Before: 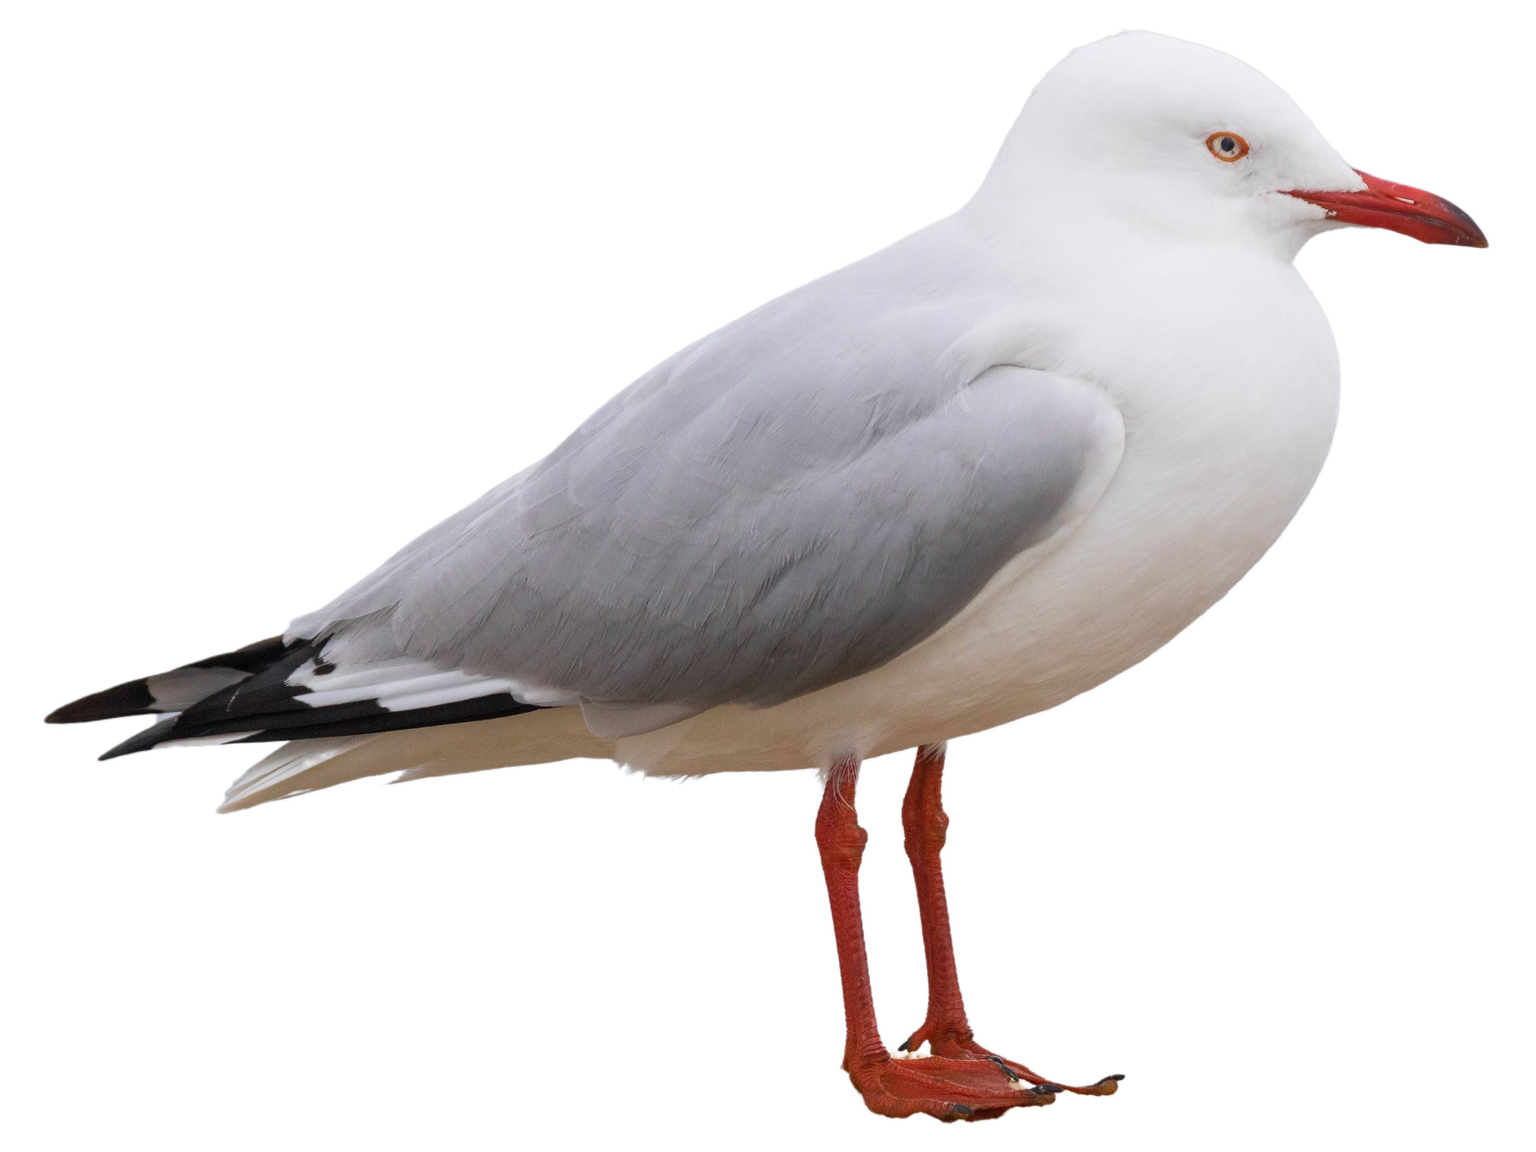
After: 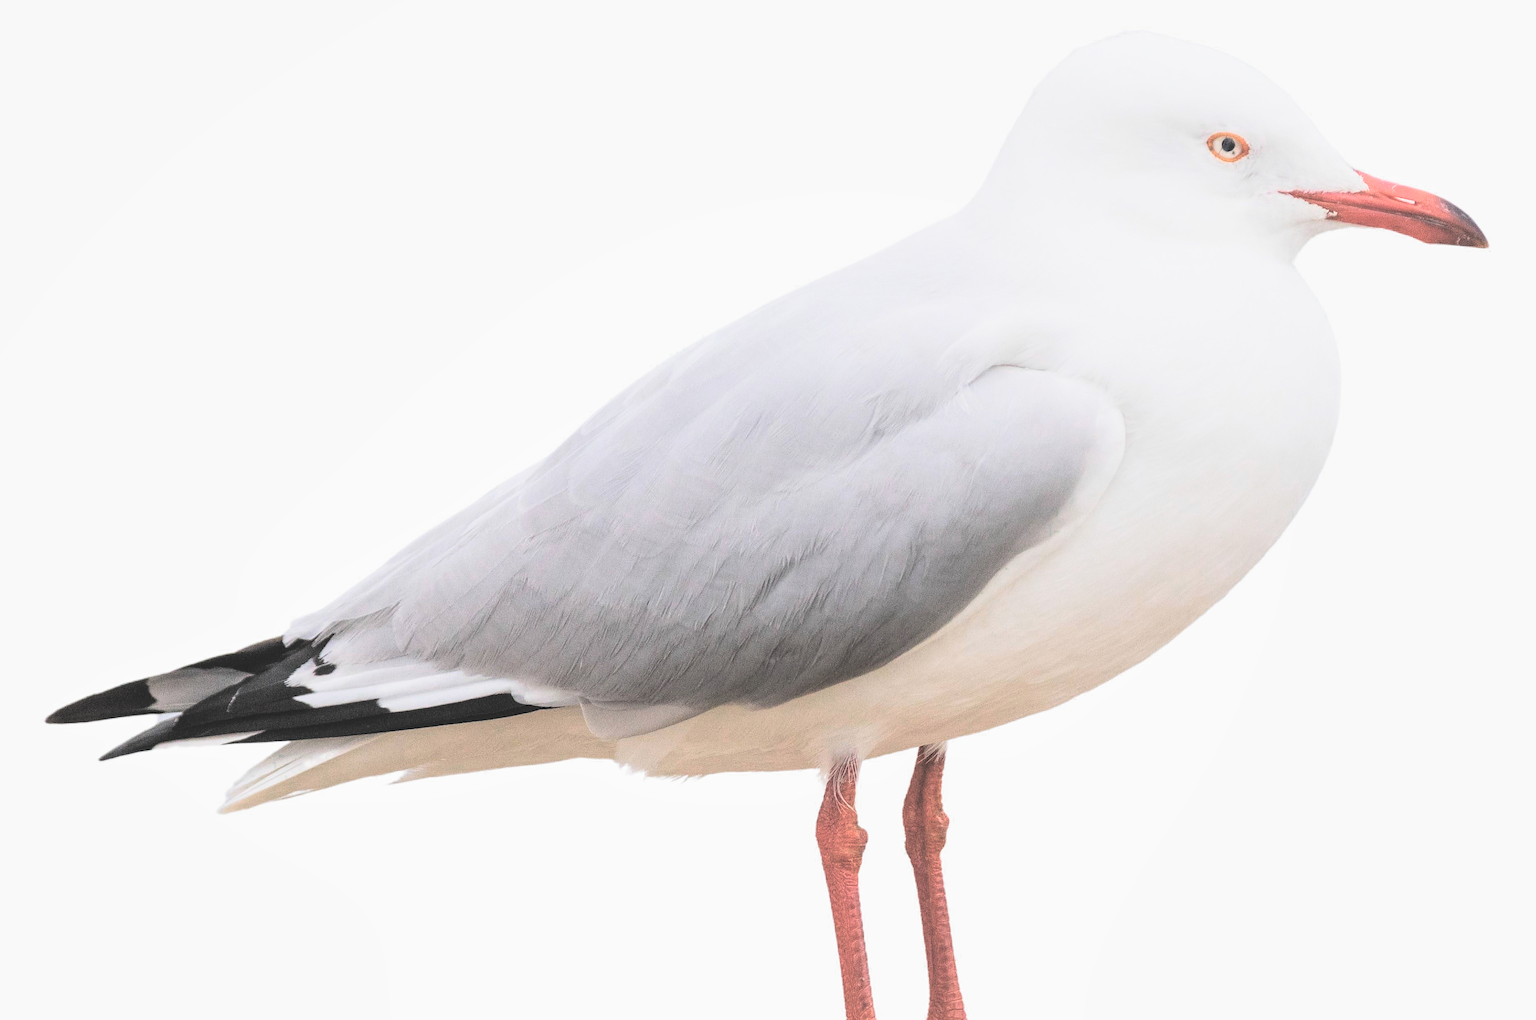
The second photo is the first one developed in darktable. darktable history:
exposure: black level correction -0.039, exposure 0.062 EV, compensate highlight preservation false
color zones: curves: ch0 [(0.25, 0.5) (0.347, 0.092) (0.75, 0.5)]; ch1 [(0.25, 0.5) (0.33, 0.51) (0.75, 0.5)]
crop and rotate: top 0%, bottom 11.407%
local contrast: highlights 104%, shadows 99%, detail 119%, midtone range 0.2
contrast brightness saturation: brightness 0.289
filmic rgb: black relative exposure -5.07 EV, white relative exposure 3.96 EV, hardness 2.88, contrast 1.405, highlights saturation mix -30.9%
tone equalizer: -8 EV -0.4 EV, -7 EV -0.403 EV, -6 EV -0.367 EV, -5 EV -0.204 EV, -3 EV 0.25 EV, -2 EV 0.327 EV, -1 EV 0.41 EV, +0 EV 0.422 EV, edges refinement/feathering 500, mask exposure compensation -1.57 EV, preserve details no
sharpen: amount 0.2
